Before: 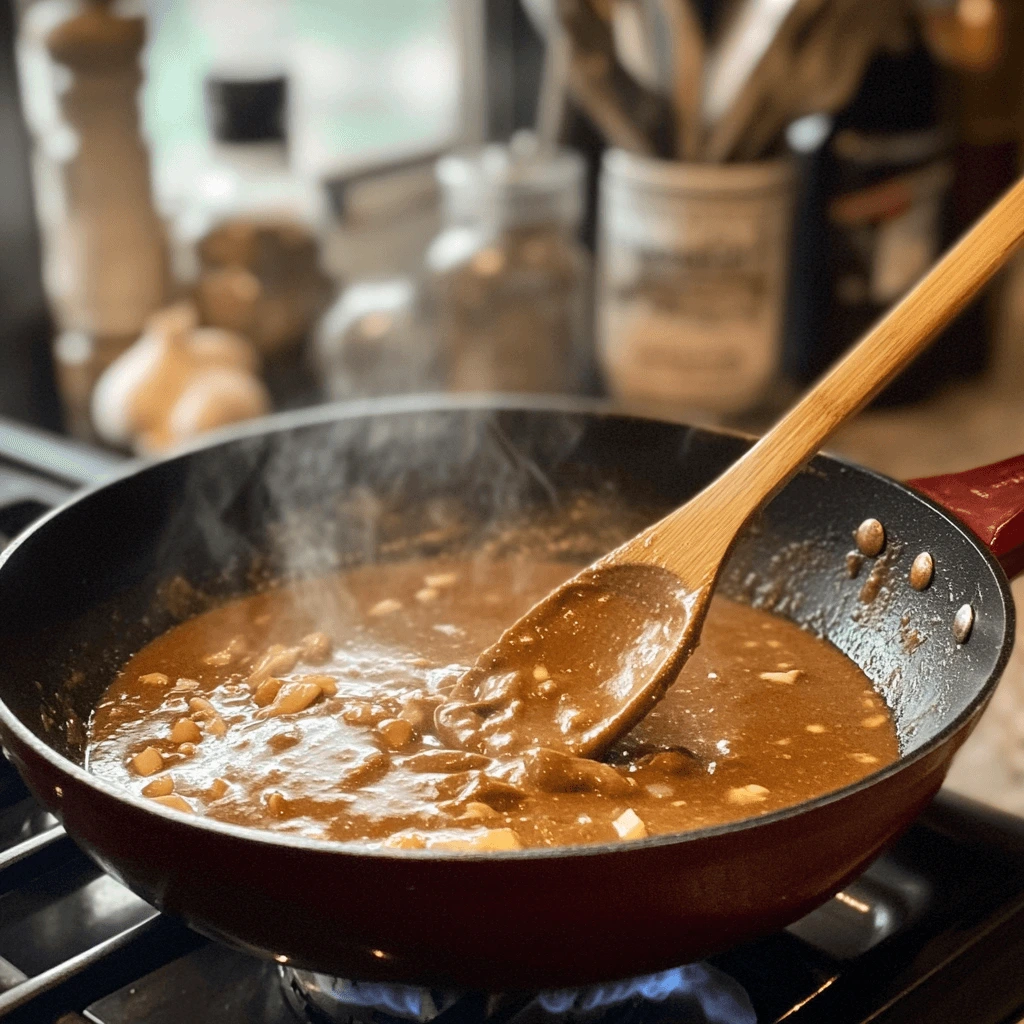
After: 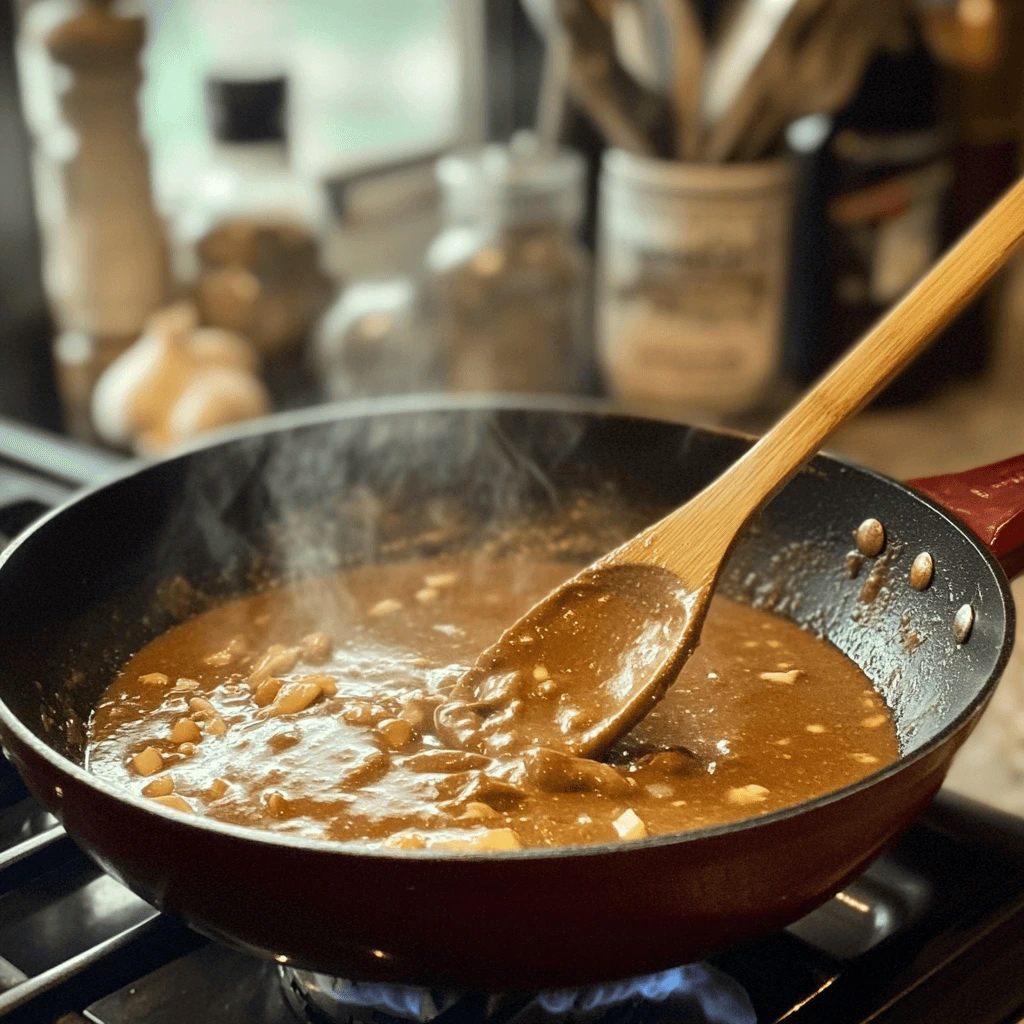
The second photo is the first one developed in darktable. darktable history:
color correction: highlights a* -4.71, highlights b* 5.04, saturation 0.967
